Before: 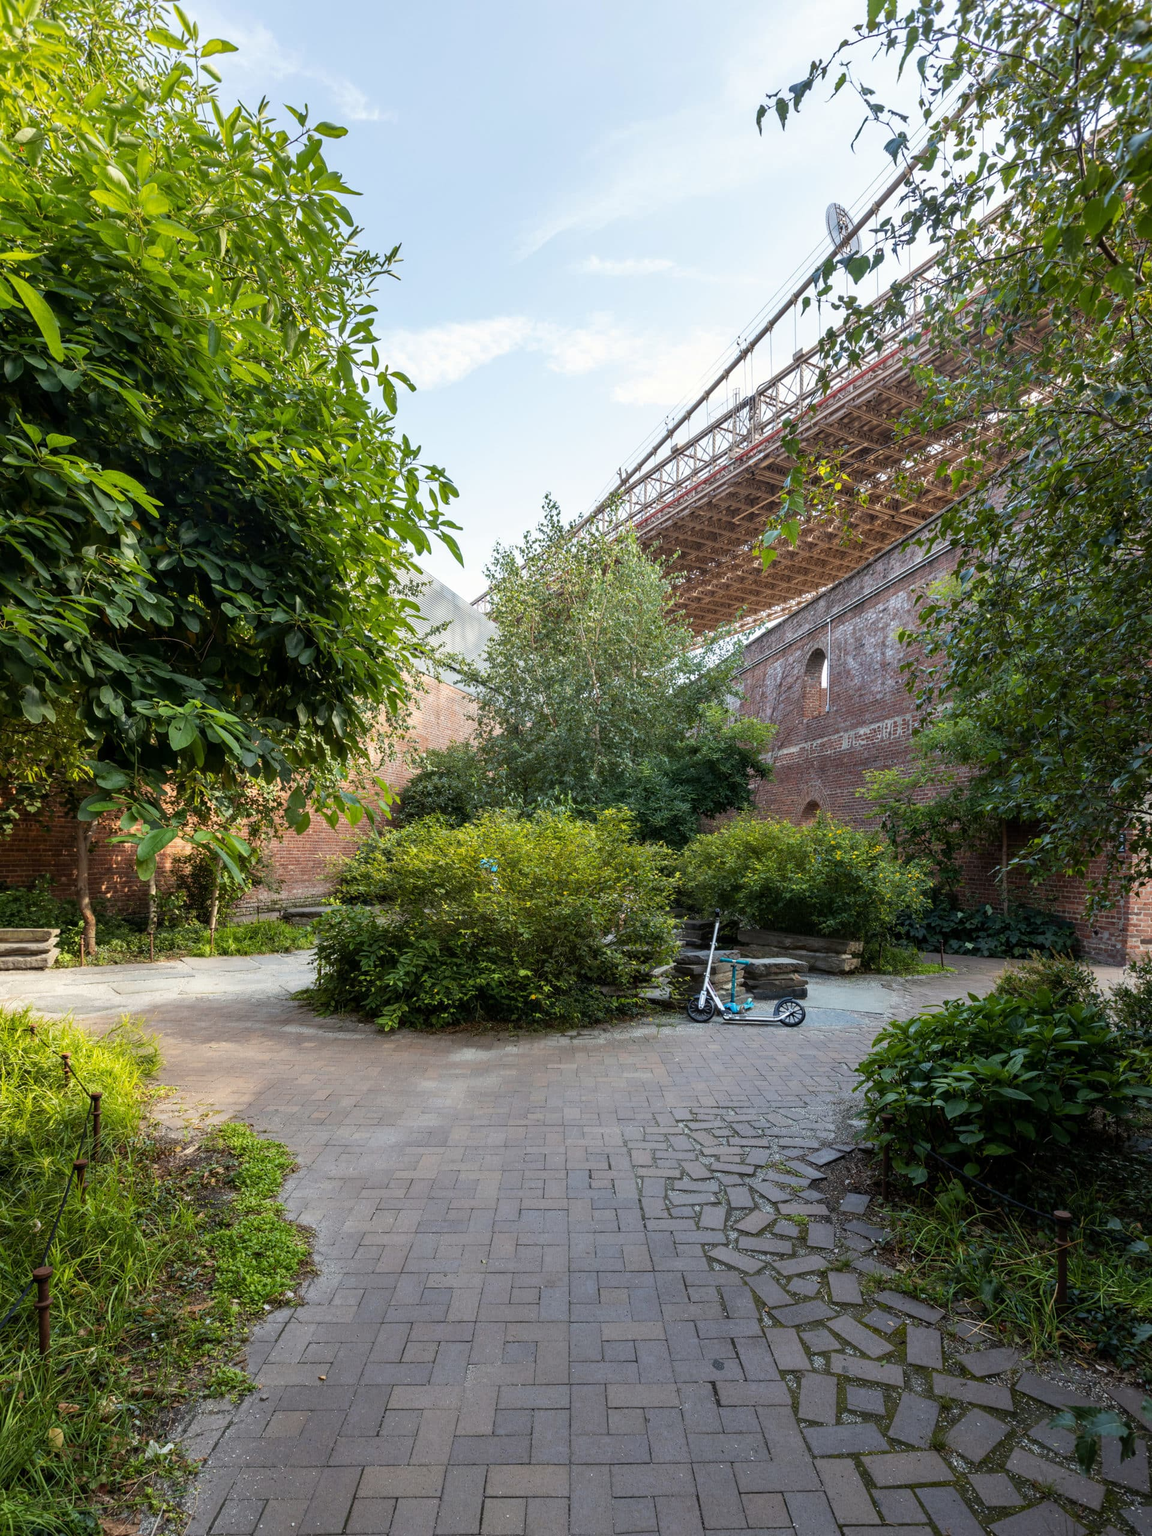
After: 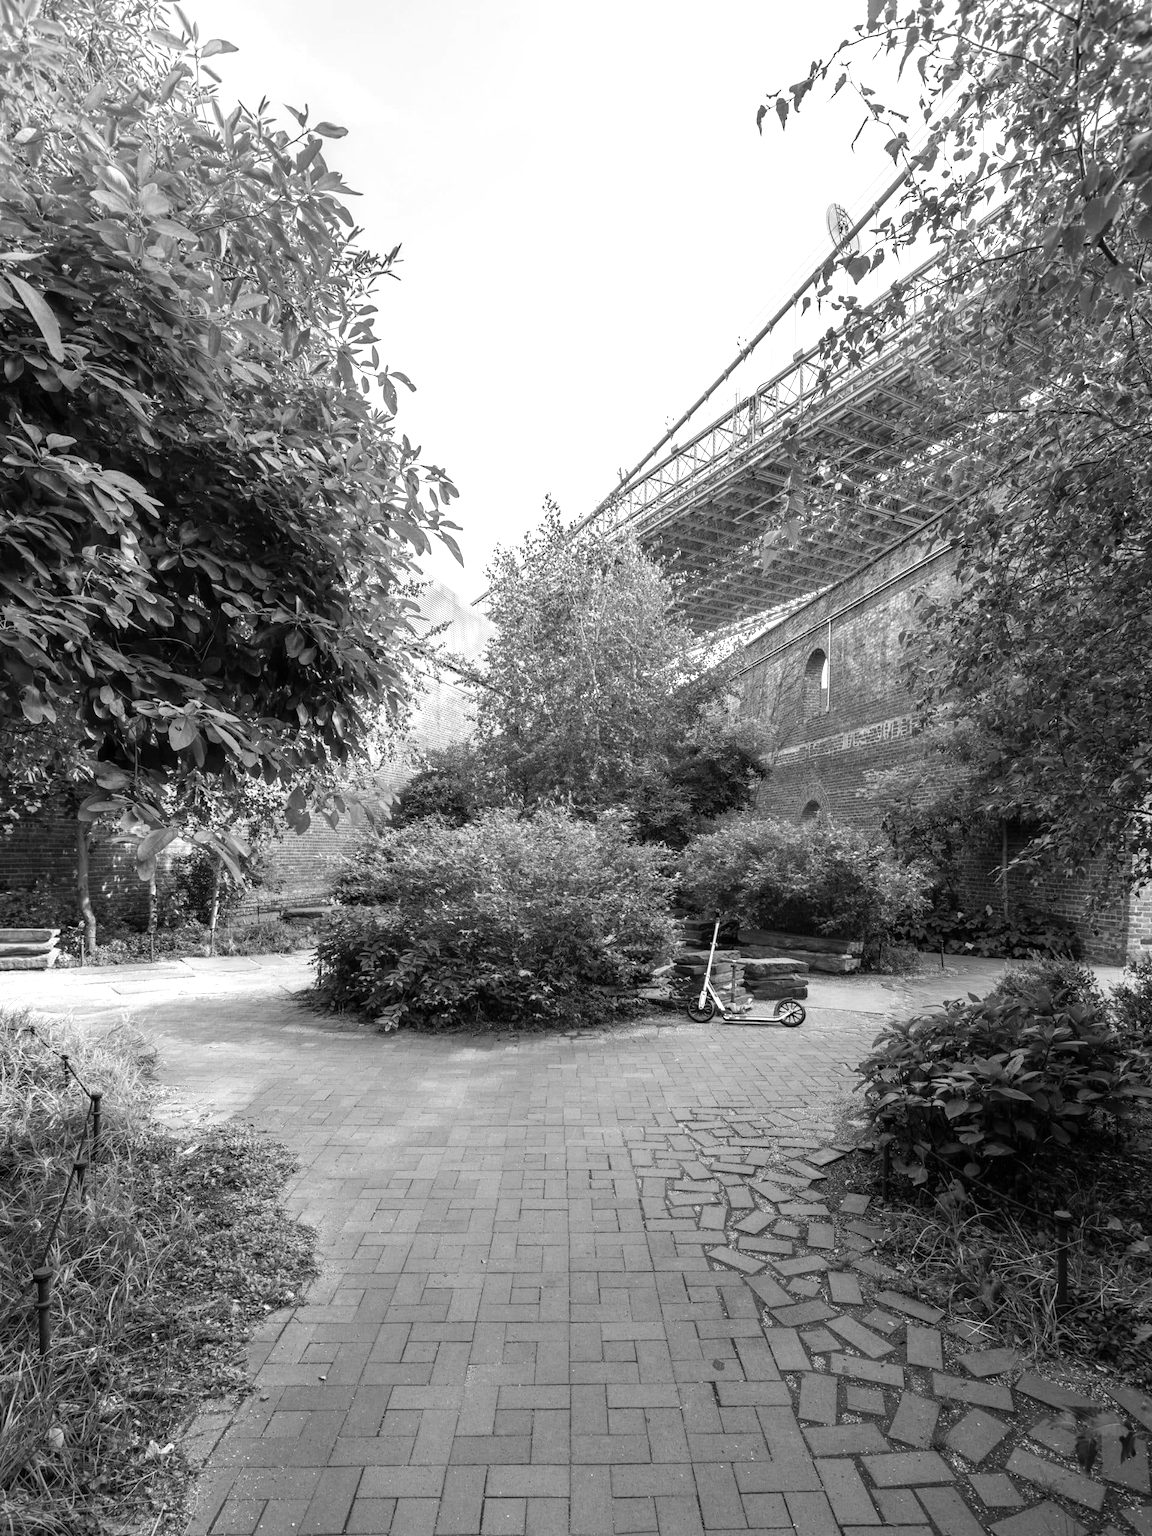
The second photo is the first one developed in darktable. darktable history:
color correction: highlights a* 5.81, highlights b* 4.84
white balance: red 1.05, blue 1.072
monochrome: size 1
exposure: black level correction 0, exposure 0.5 EV, compensate exposure bias true, compensate highlight preservation false
